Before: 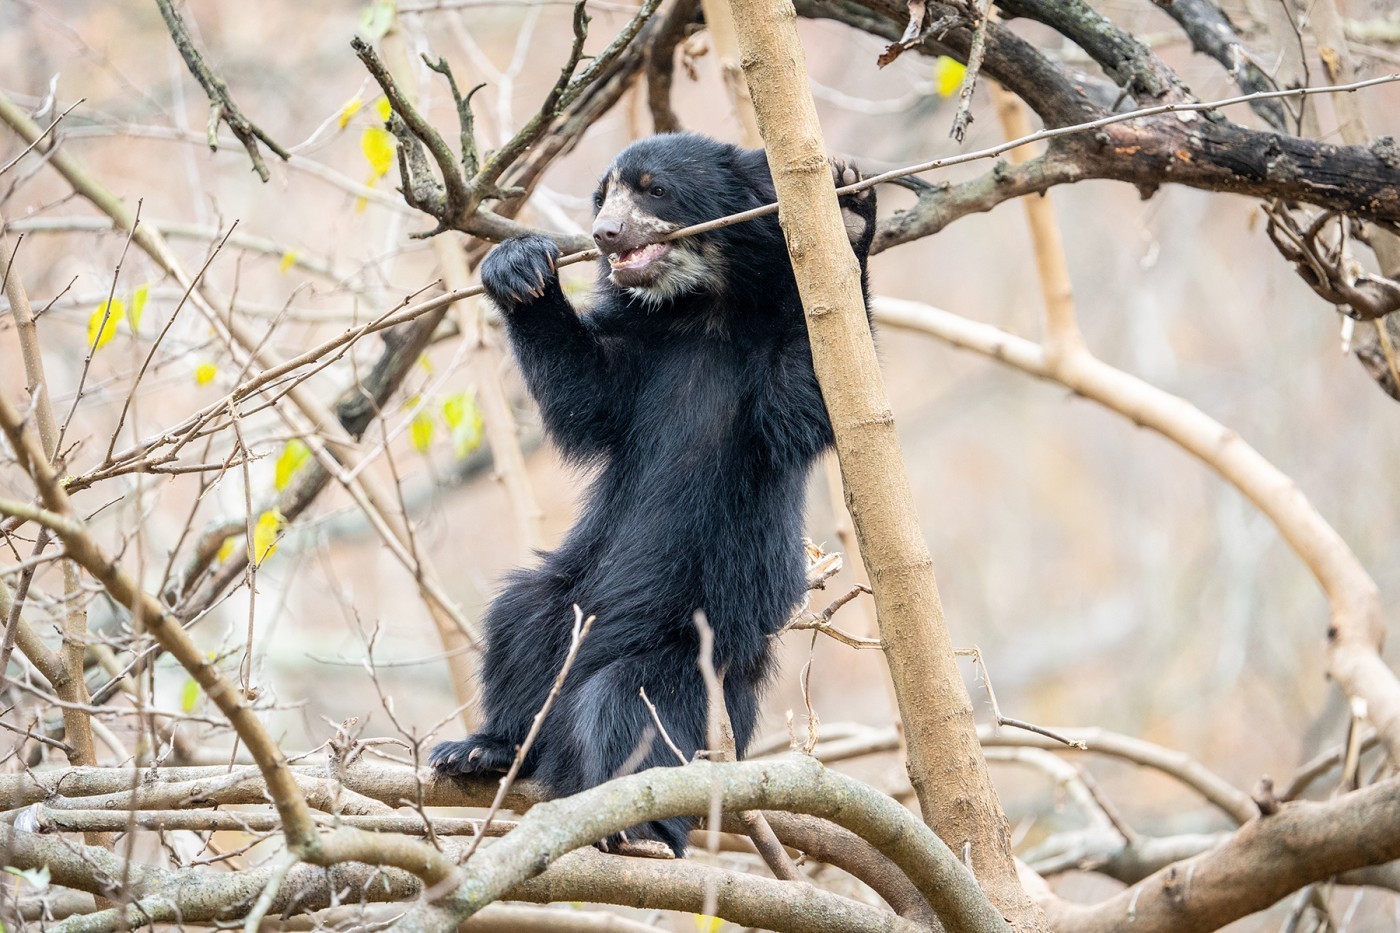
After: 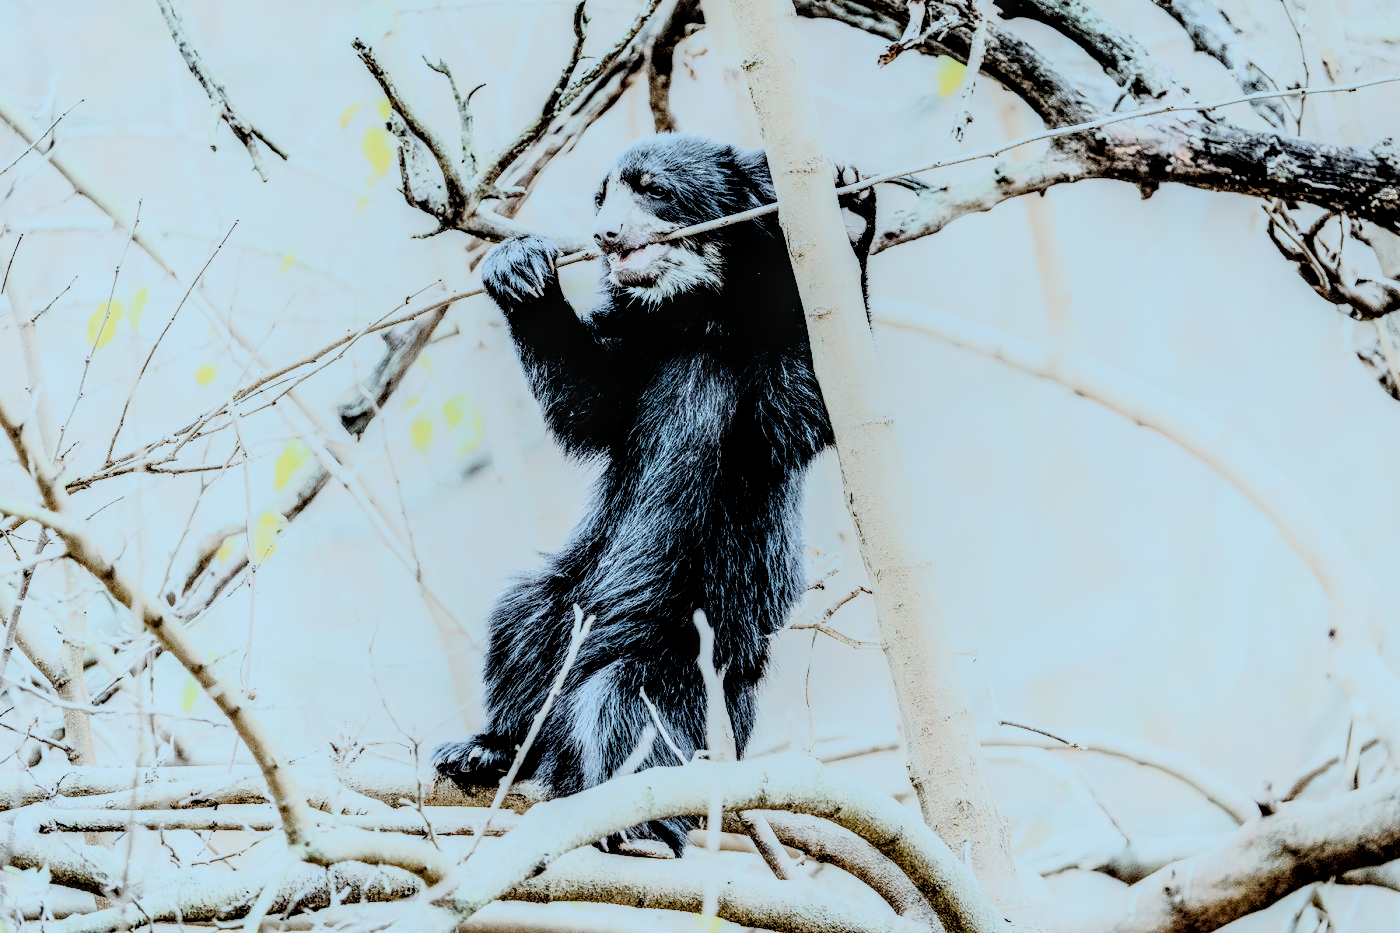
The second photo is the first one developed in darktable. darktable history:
rgb curve: curves: ch0 [(0, 0) (0.21, 0.15) (0.24, 0.21) (0.5, 0.75) (0.75, 0.96) (0.89, 0.99) (1, 1)]; ch1 [(0, 0.02) (0.21, 0.13) (0.25, 0.2) (0.5, 0.67) (0.75, 0.9) (0.89, 0.97) (1, 1)]; ch2 [(0, 0.02) (0.21, 0.13) (0.25, 0.2) (0.5, 0.67) (0.75, 0.9) (0.89, 0.97) (1, 1)], compensate middle gray true
local contrast: highlights 20%, detail 150%
tone curve: curves: ch0 [(0, 0) (0.003, 0.001) (0.011, 0.008) (0.025, 0.015) (0.044, 0.025) (0.069, 0.037) (0.1, 0.056) (0.136, 0.091) (0.177, 0.157) (0.224, 0.231) (0.277, 0.319) (0.335, 0.4) (0.399, 0.493) (0.468, 0.571) (0.543, 0.645) (0.623, 0.706) (0.709, 0.77) (0.801, 0.838) (0.898, 0.918) (1, 1)], preserve colors none
filmic rgb: black relative exposure -7.65 EV, white relative exposure 4.56 EV, hardness 3.61
exposure: black level correction 0.009, exposure 0.119 EV, compensate highlight preservation false
color correction: highlights a* -12.64, highlights b* -18.1, saturation 0.7
